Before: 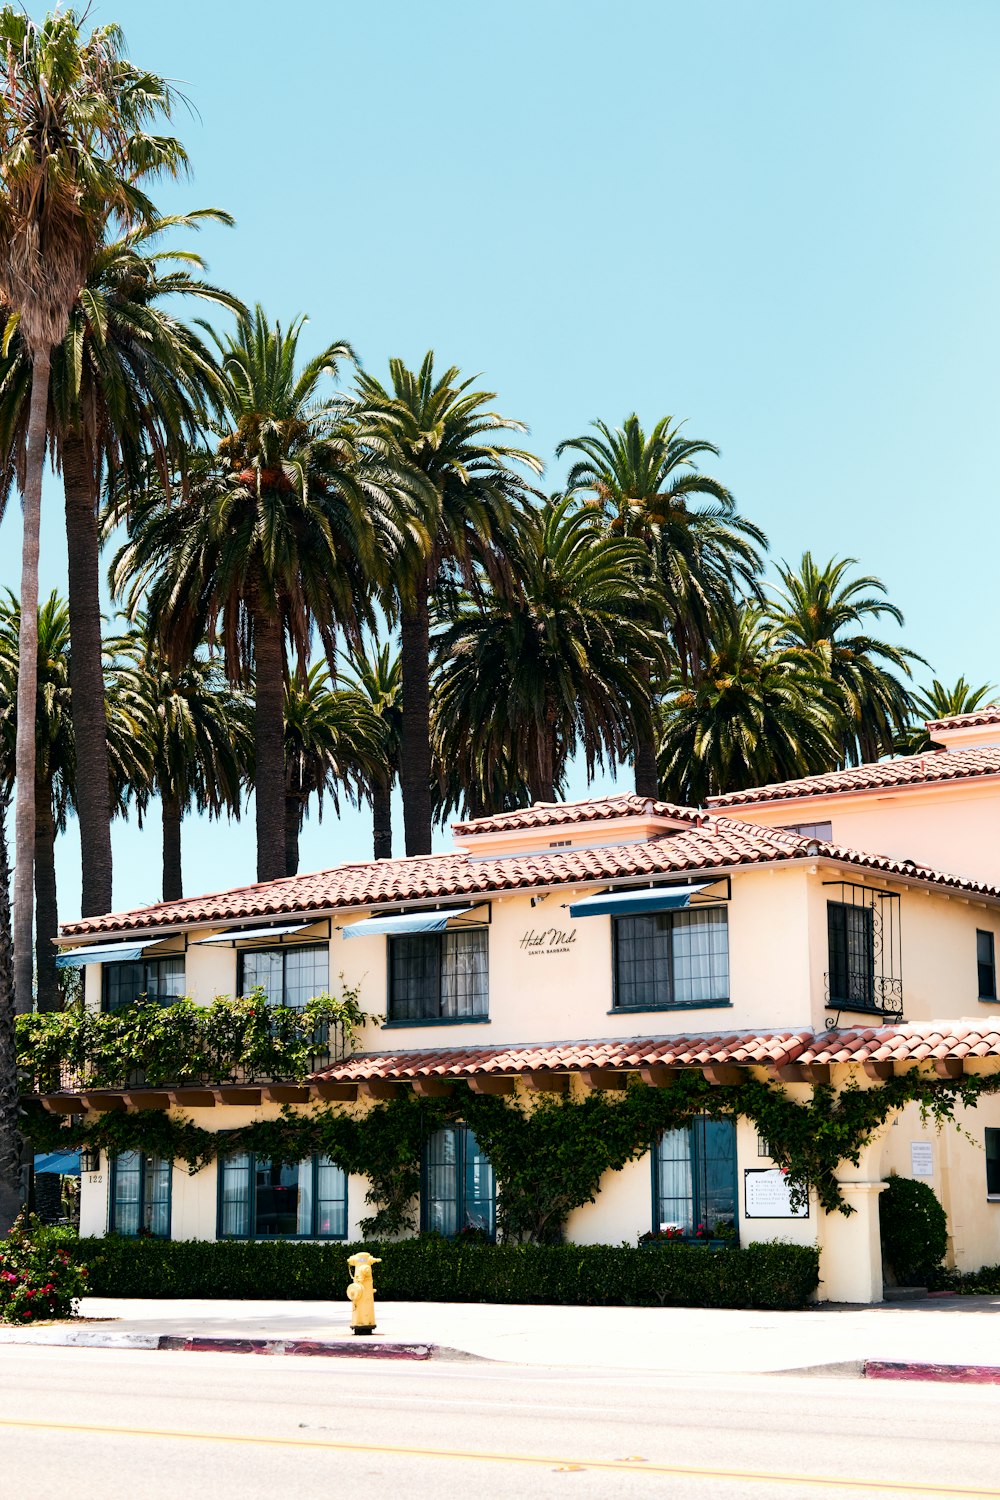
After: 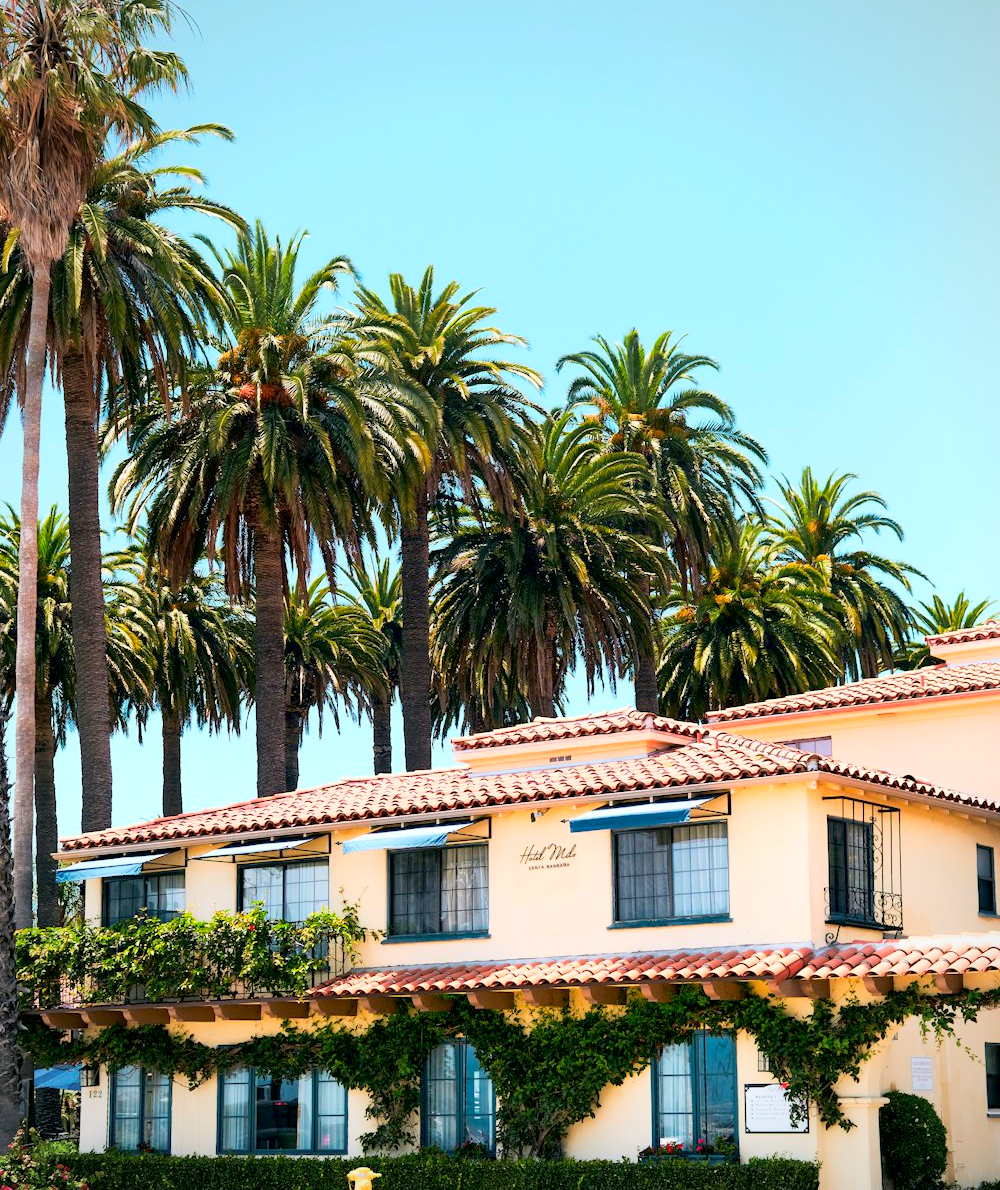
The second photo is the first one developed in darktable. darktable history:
crop and rotate: top 5.667%, bottom 14.937%
global tonemap: drago (1, 100), detail 1
white balance: emerald 1
exposure: black level correction 0.001, exposure 1.646 EV, compensate exposure bias true, compensate highlight preservation false
vignetting: fall-off radius 93.87%
